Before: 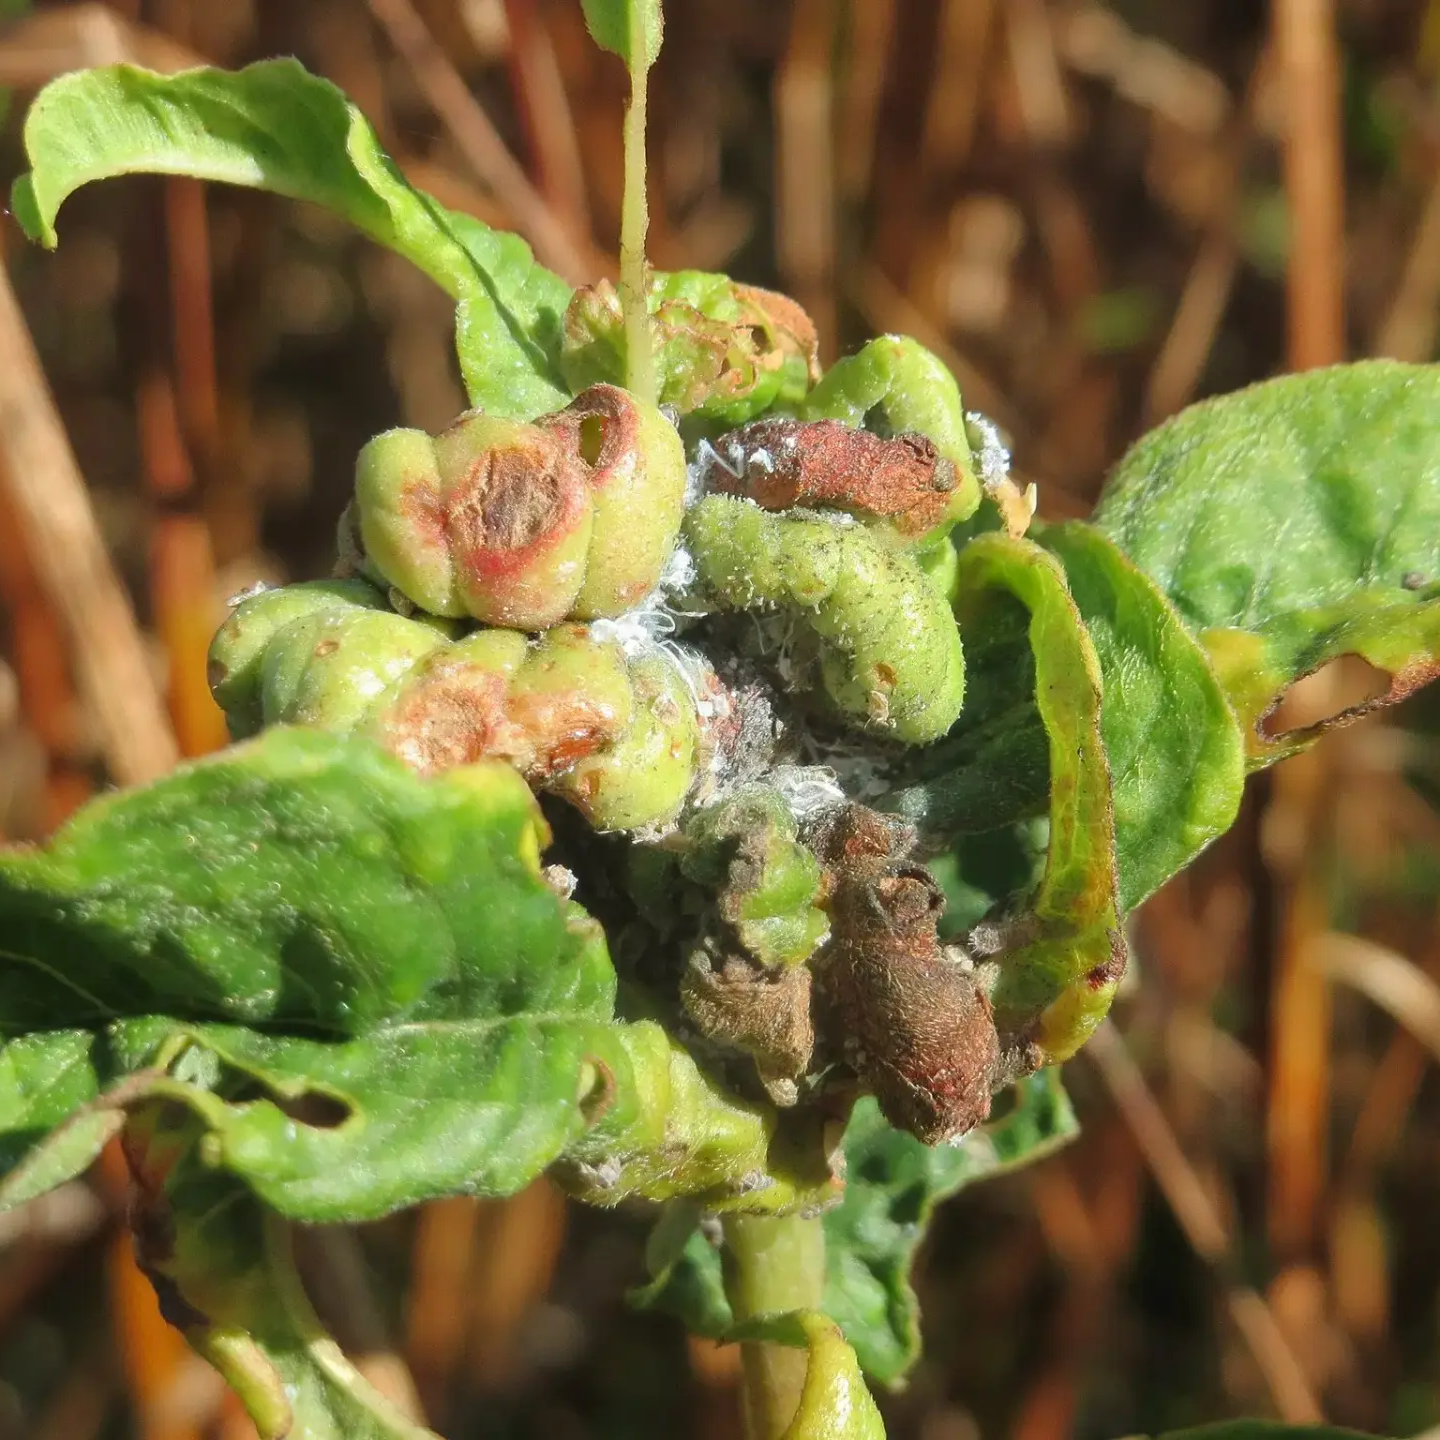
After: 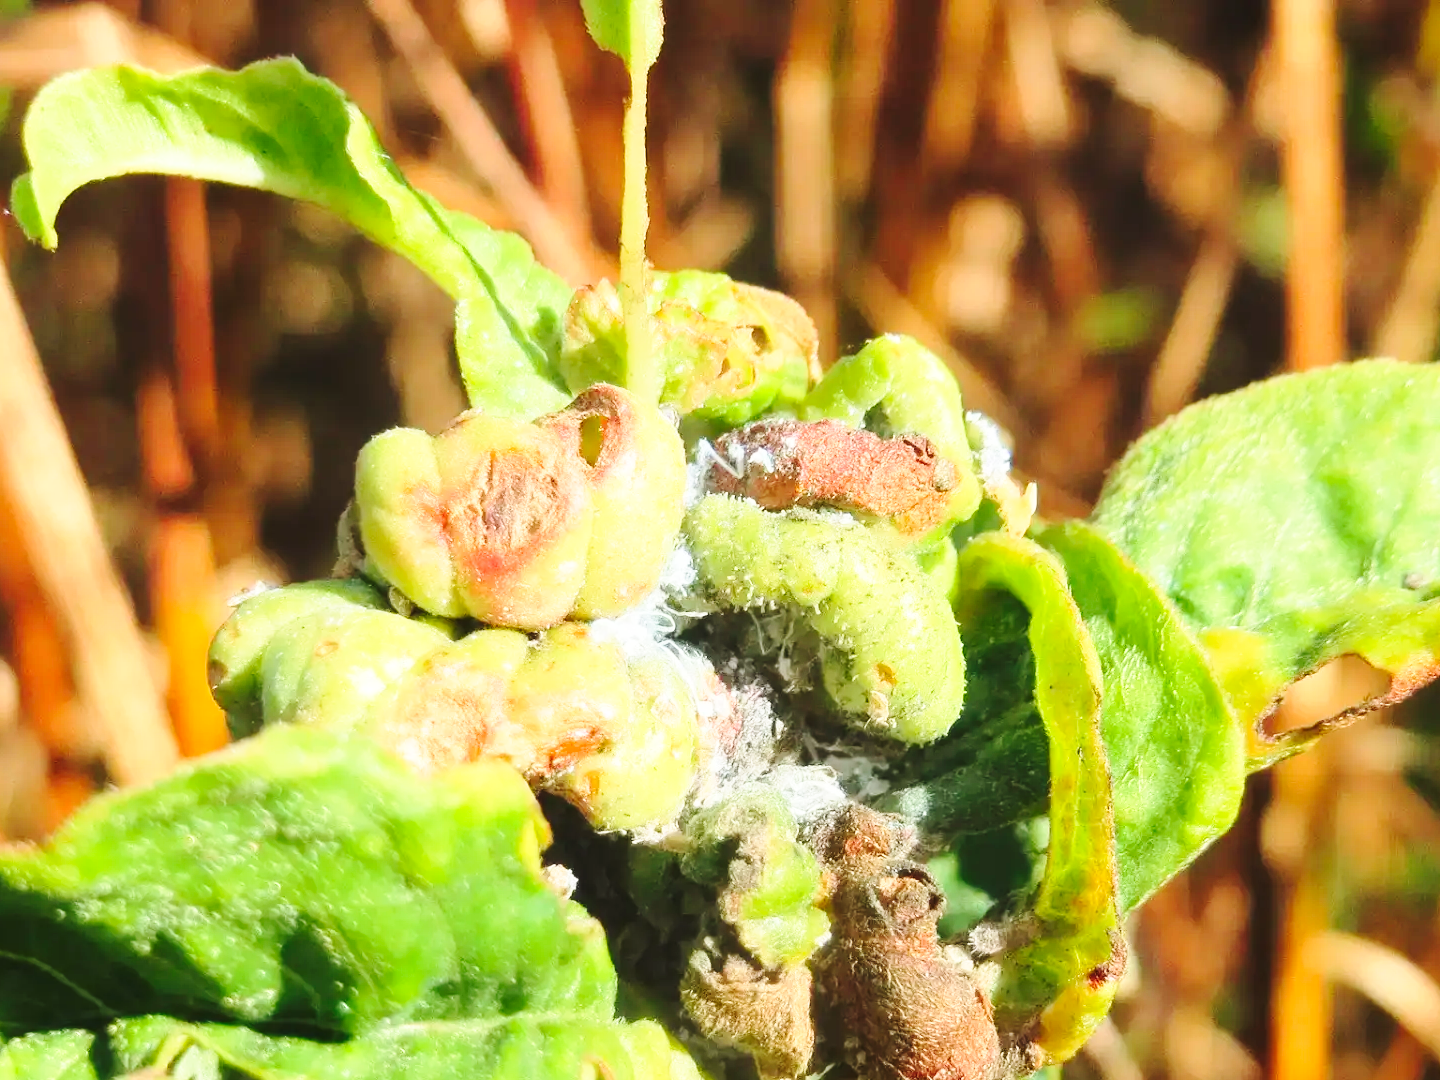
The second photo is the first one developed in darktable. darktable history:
crop: bottom 24.967%
base curve: curves: ch0 [(0, 0) (0.028, 0.03) (0.121, 0.232) (0.46, 0.748) (0.859, 0.968) (1, 1)], preserve colors none
contrast brightness saturation: contrast 0.2, brightness 0.15, saturation 0.14
